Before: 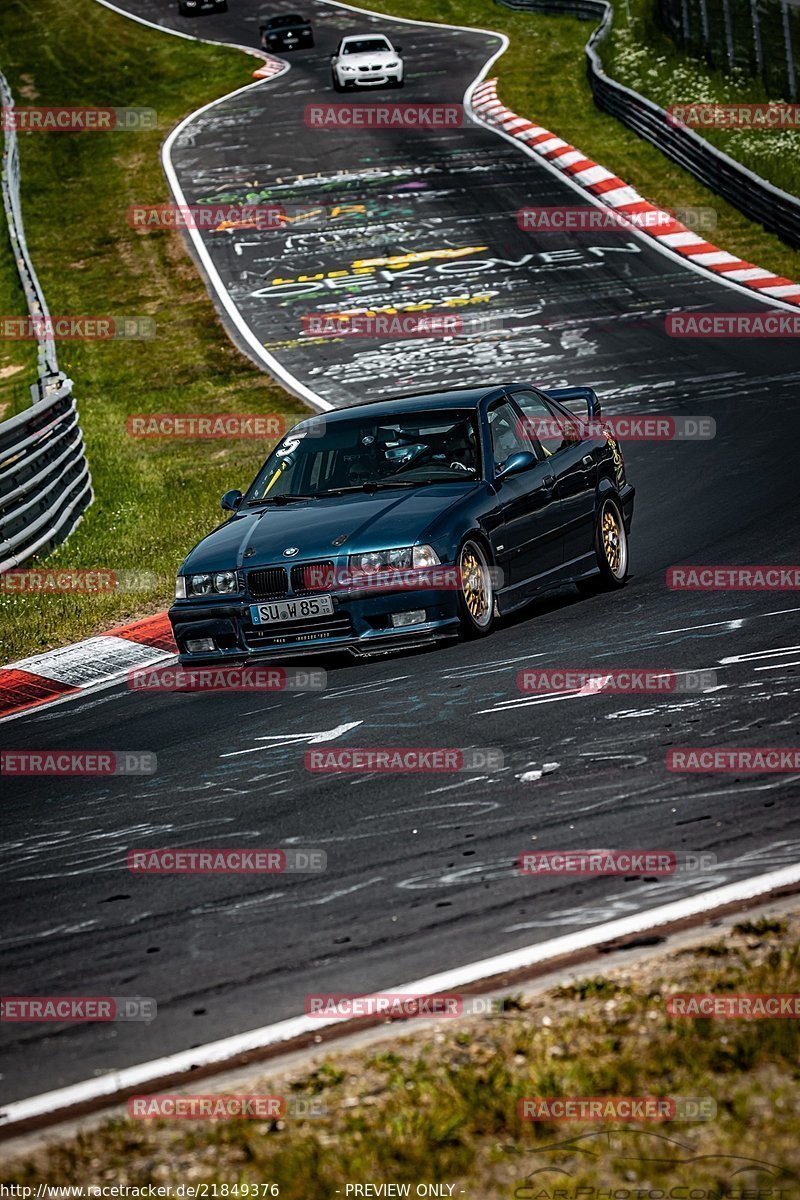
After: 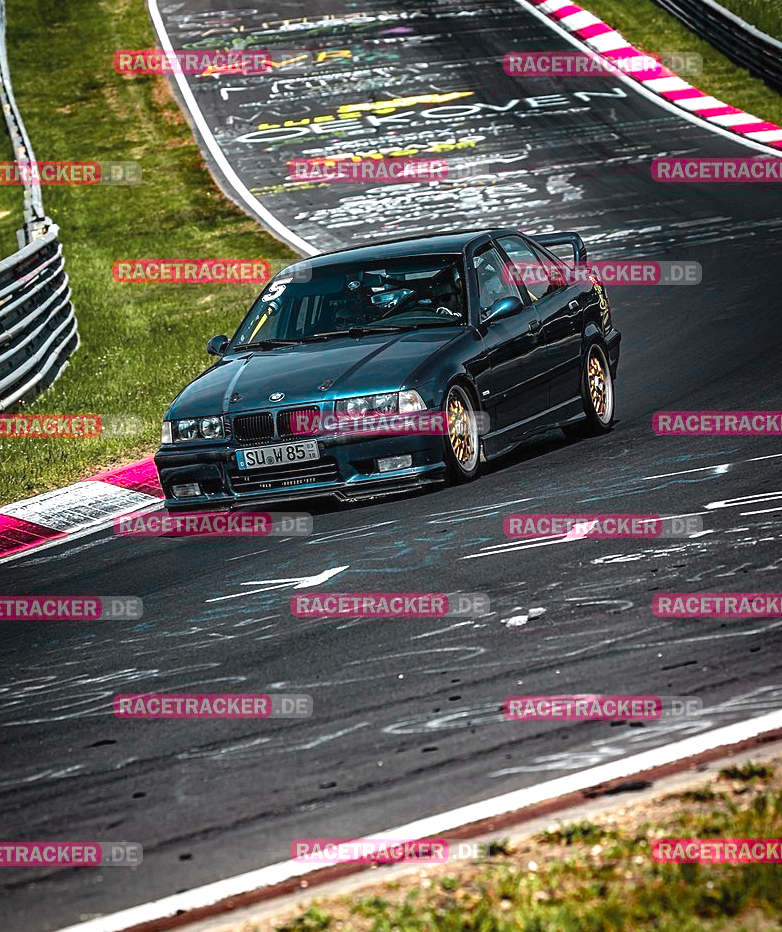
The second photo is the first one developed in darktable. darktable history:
exposure: black level correction 0, exposure 0.703 EV, compensate highlight preservation false
crop and rotate: left 1.894%, top 12.954%, right 0.291%, bottom 9.345%
contrast equalizer: y [[0.5, 0.488, 0.462, 0.461, 0.491, 0.5], [0.5 ×6], [0.5 ×6], [0 ×6], [0 ×6]], mix 0.608
color zones: curves: ch0 [(0, 0.533) (0.126, 0.533) (0.234, 0.533) (0.368, 0.357) (0.5, 0.5) (0.625, 0.5) (0.74, 0.637) (0.875, 0.5)]; ch1 [(0.004, 0.708) (0.129, 0.662) (0.25, 0.5) (0.375, 0.331) (0.496, 0.396) (0.625, 0.649) (0.739, 0.26) (0.875, 0.5) (1, 0.478)]; ch2 [(0, 0.409) (0.132, 0.403) (0.236, 0.558) (0.379, 0.448) (0.5, 0.5) (0.625, 0.5) (0.691, 0.39) (0.875, 0.5)]
